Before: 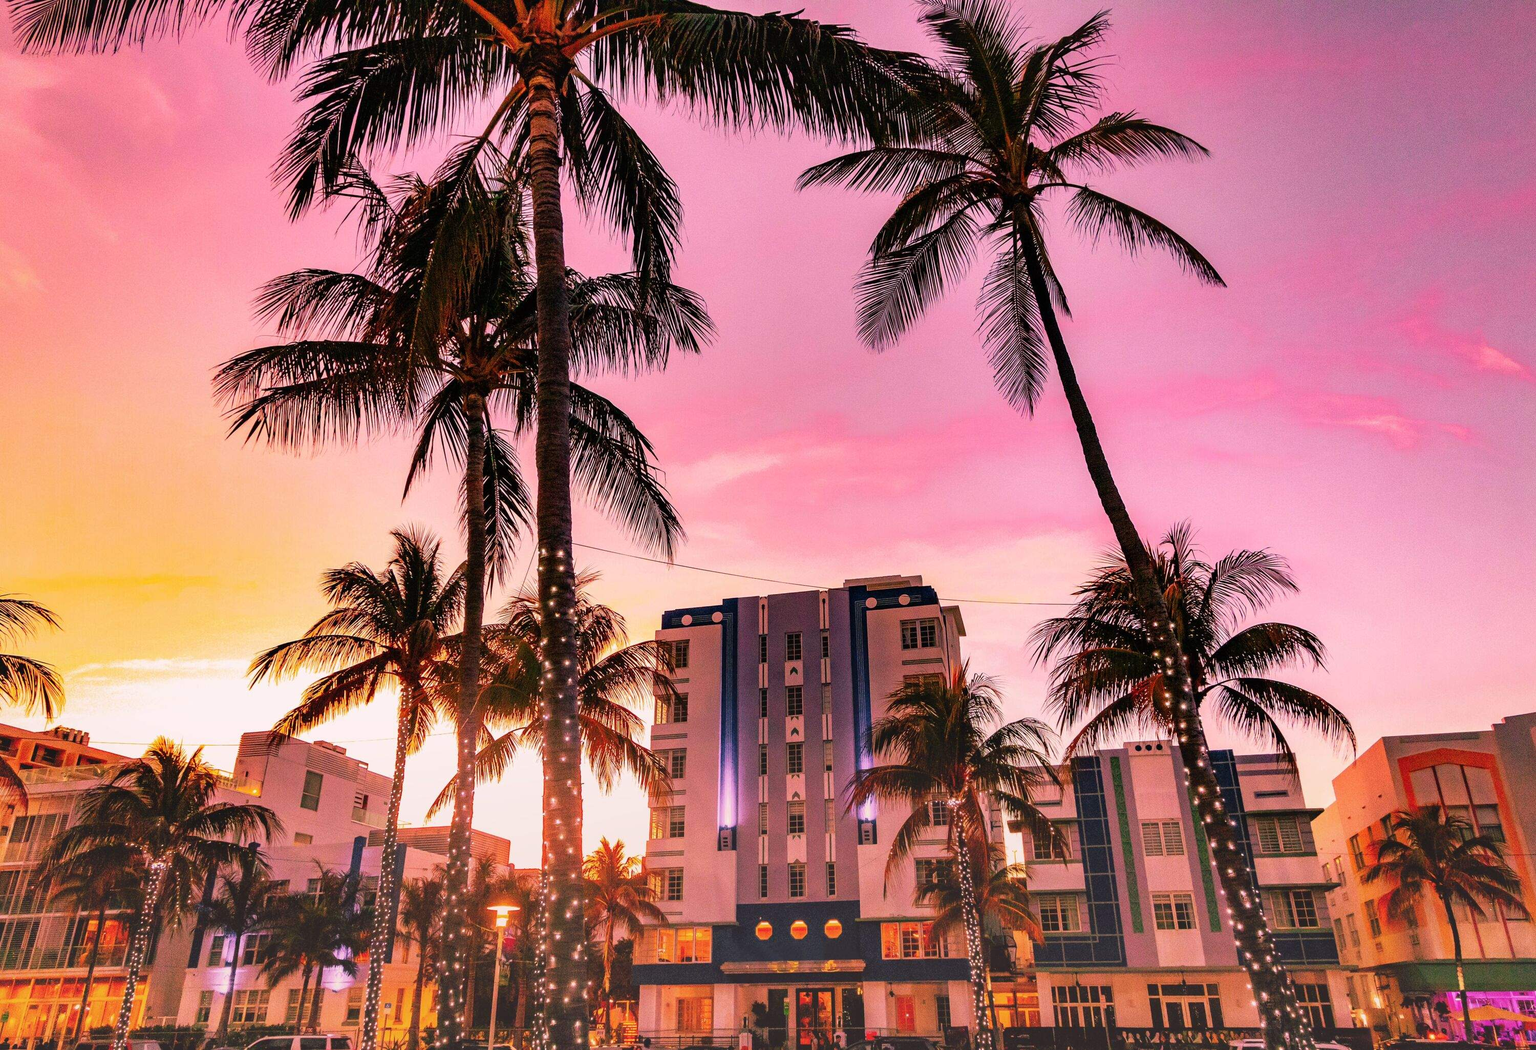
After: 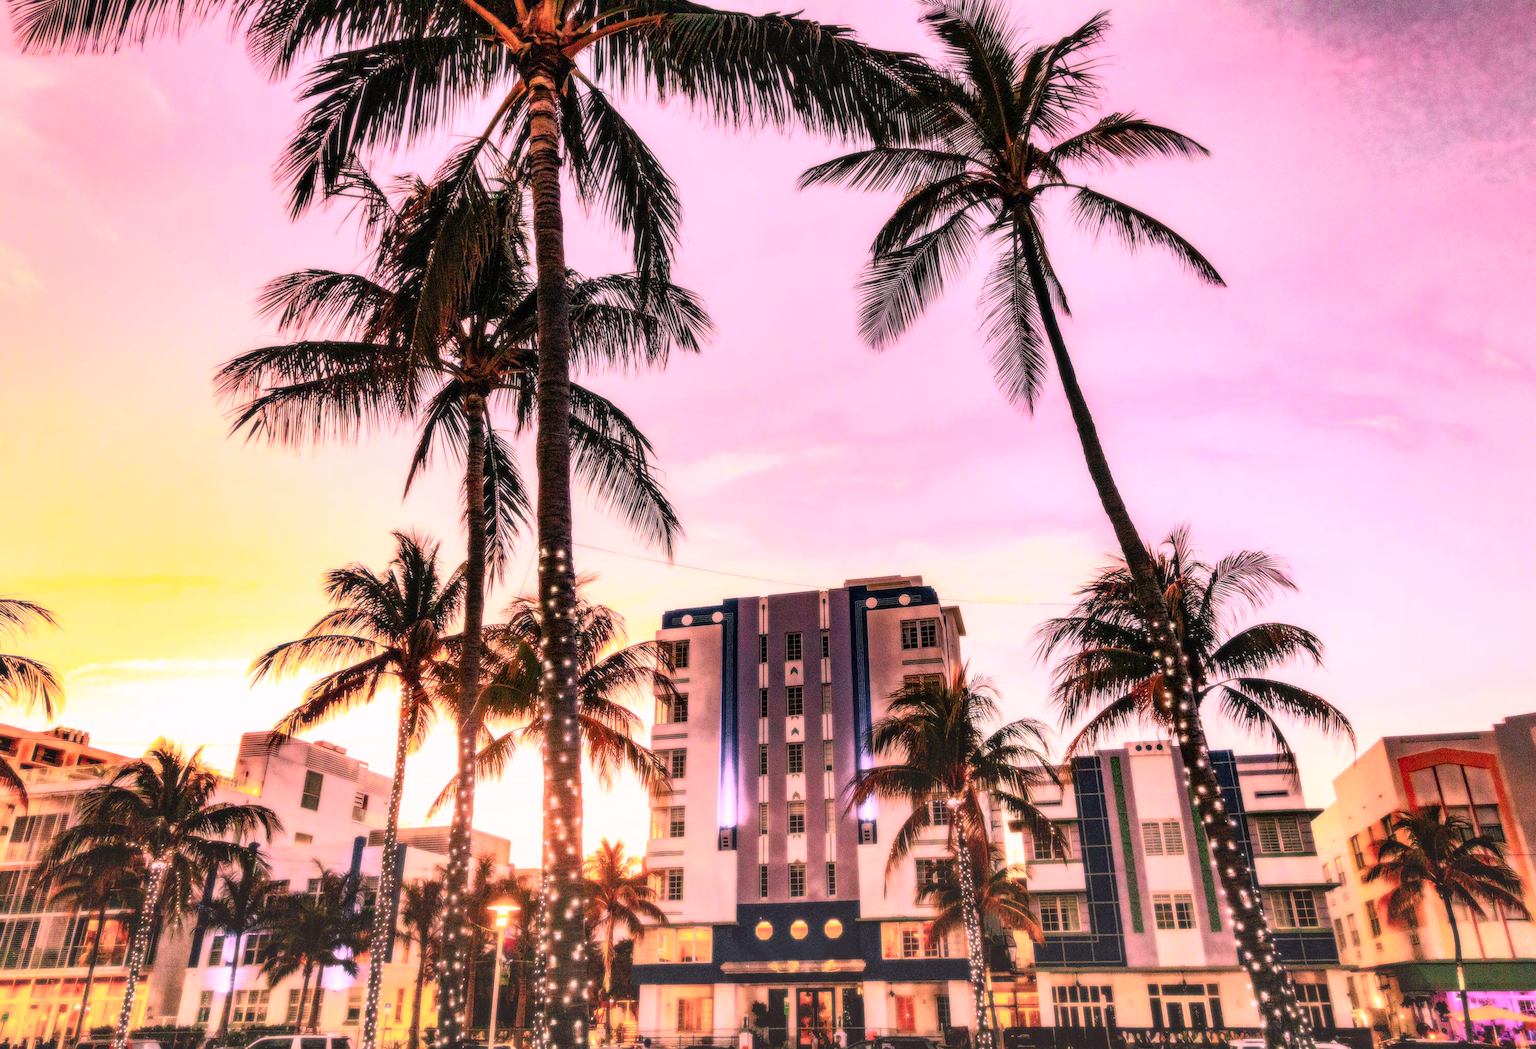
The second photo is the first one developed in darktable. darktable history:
local contrast: on, module defaults
bloom: size 0%, threshold 54.82%, strength 8.31%
